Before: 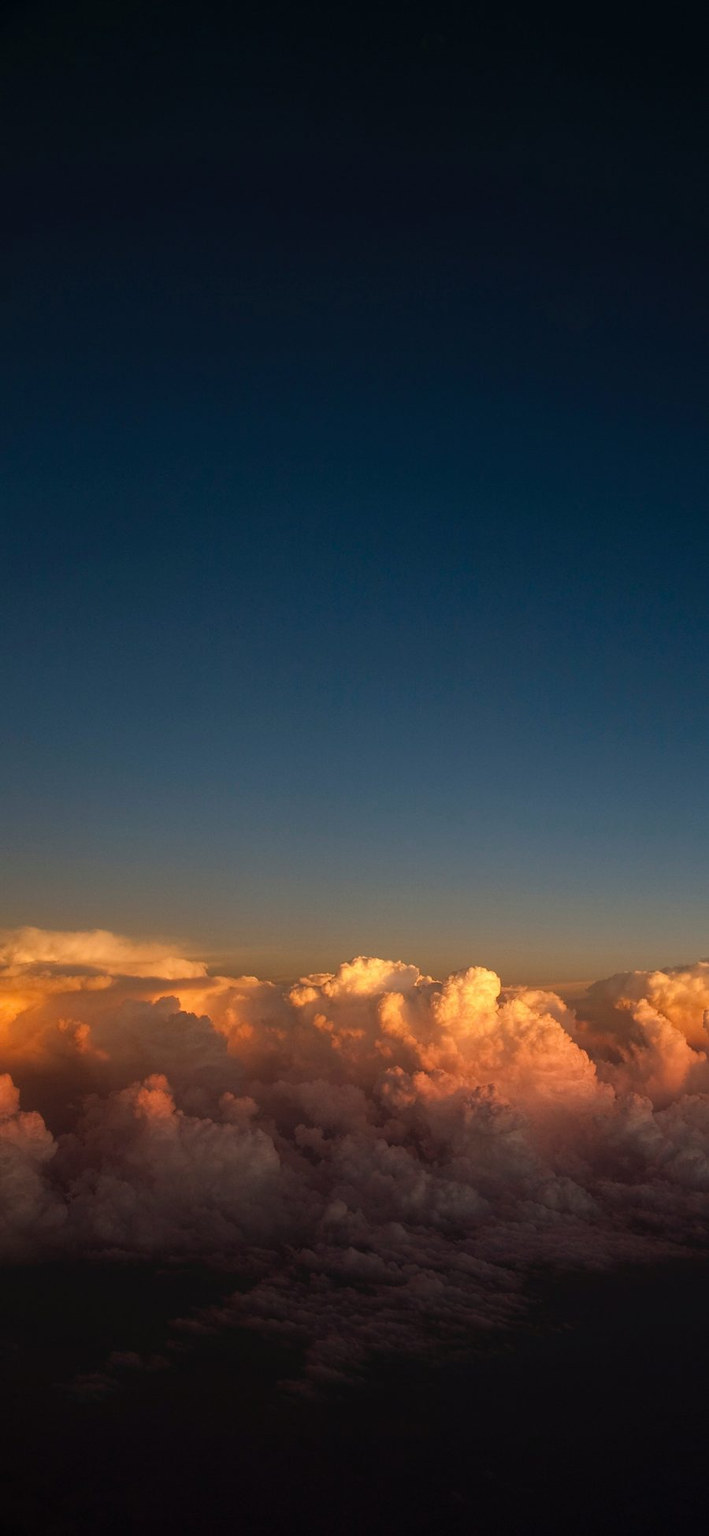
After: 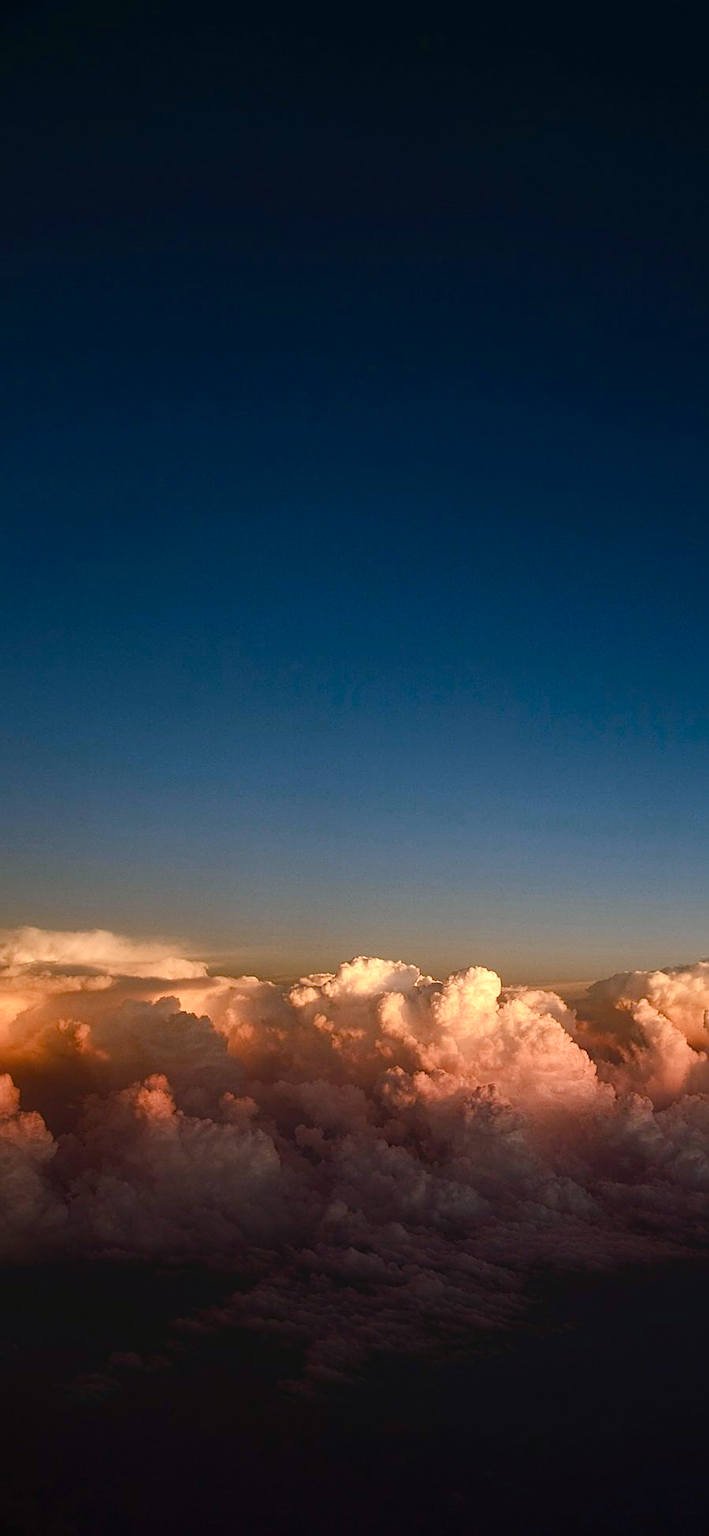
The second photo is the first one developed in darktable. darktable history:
tone equalizer: -8 EV -1.08 EV, -7 EV -1.01 EV, -6 EV -0.867 EV, -5 EV -0.578 EV, -3 EV 0.578 EV, -2 EV 0.867 EV, -1 EV 1.01 EV, +0 EV 1.08 EV, edges refinement/feathering 500, mask exposure compensation -1.57 EV, preserve details no
white balance: red 0.954, blue 1.079
color balance rgb: shadows lift › chroma 1%, shadows lift › hue 113°, highlights gain › chroma 0.2%, highlights gain › hue 333°, perceptual saturation grading › global saturation 20%, perceptual saturation grading › highlights -50%, perceptual saturation grading › shadows 25%, contrast -20%
sharpen: on, module defaults
